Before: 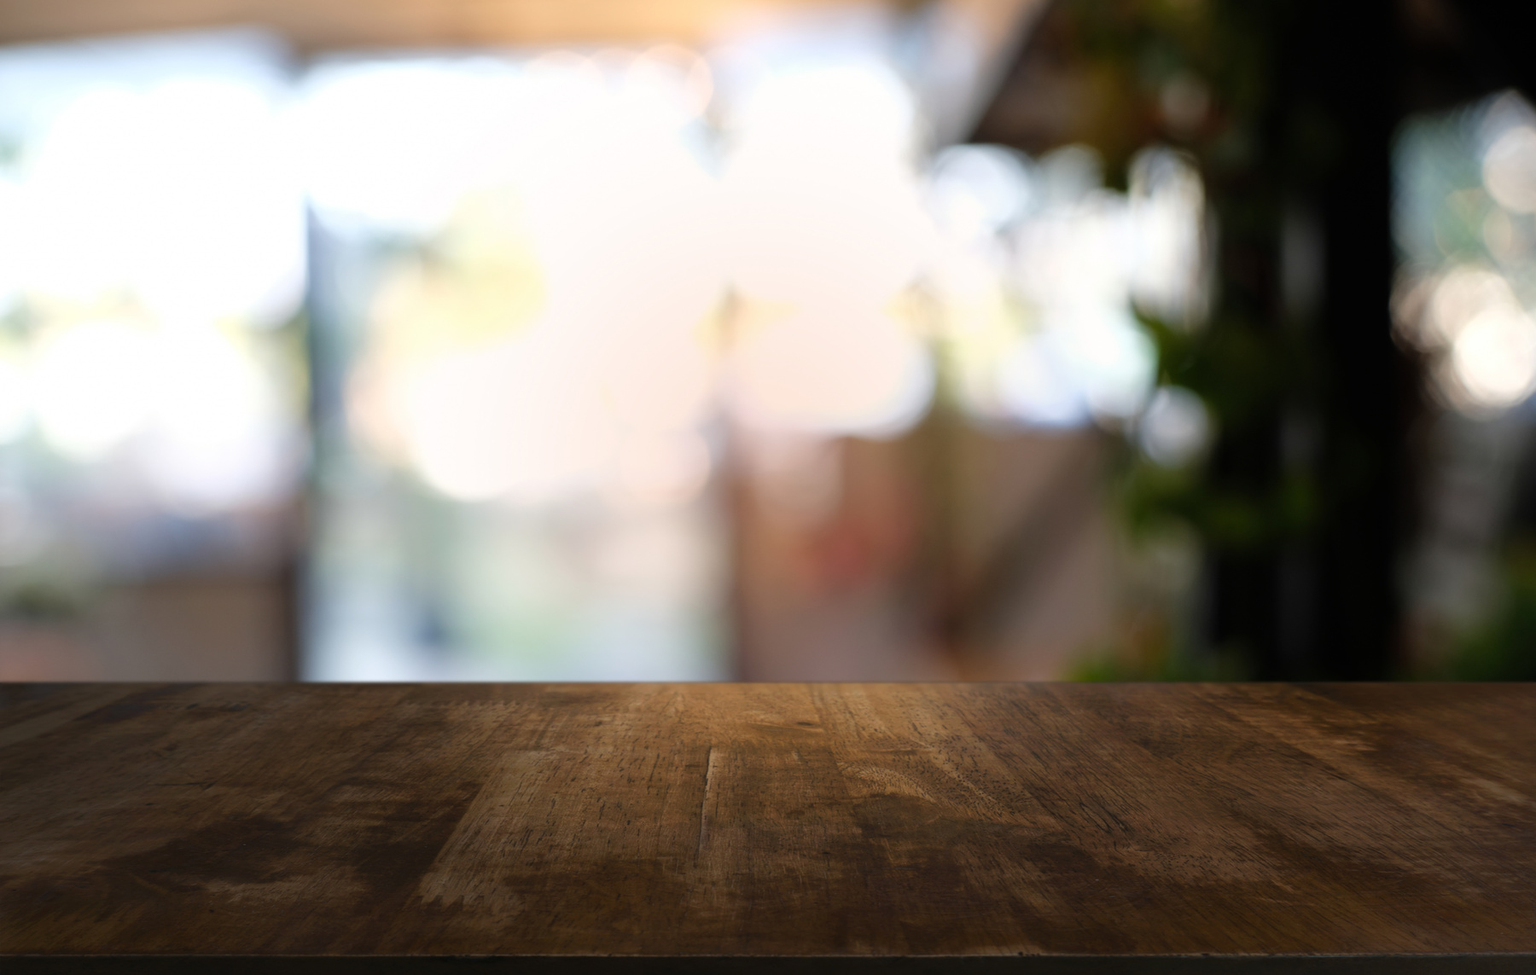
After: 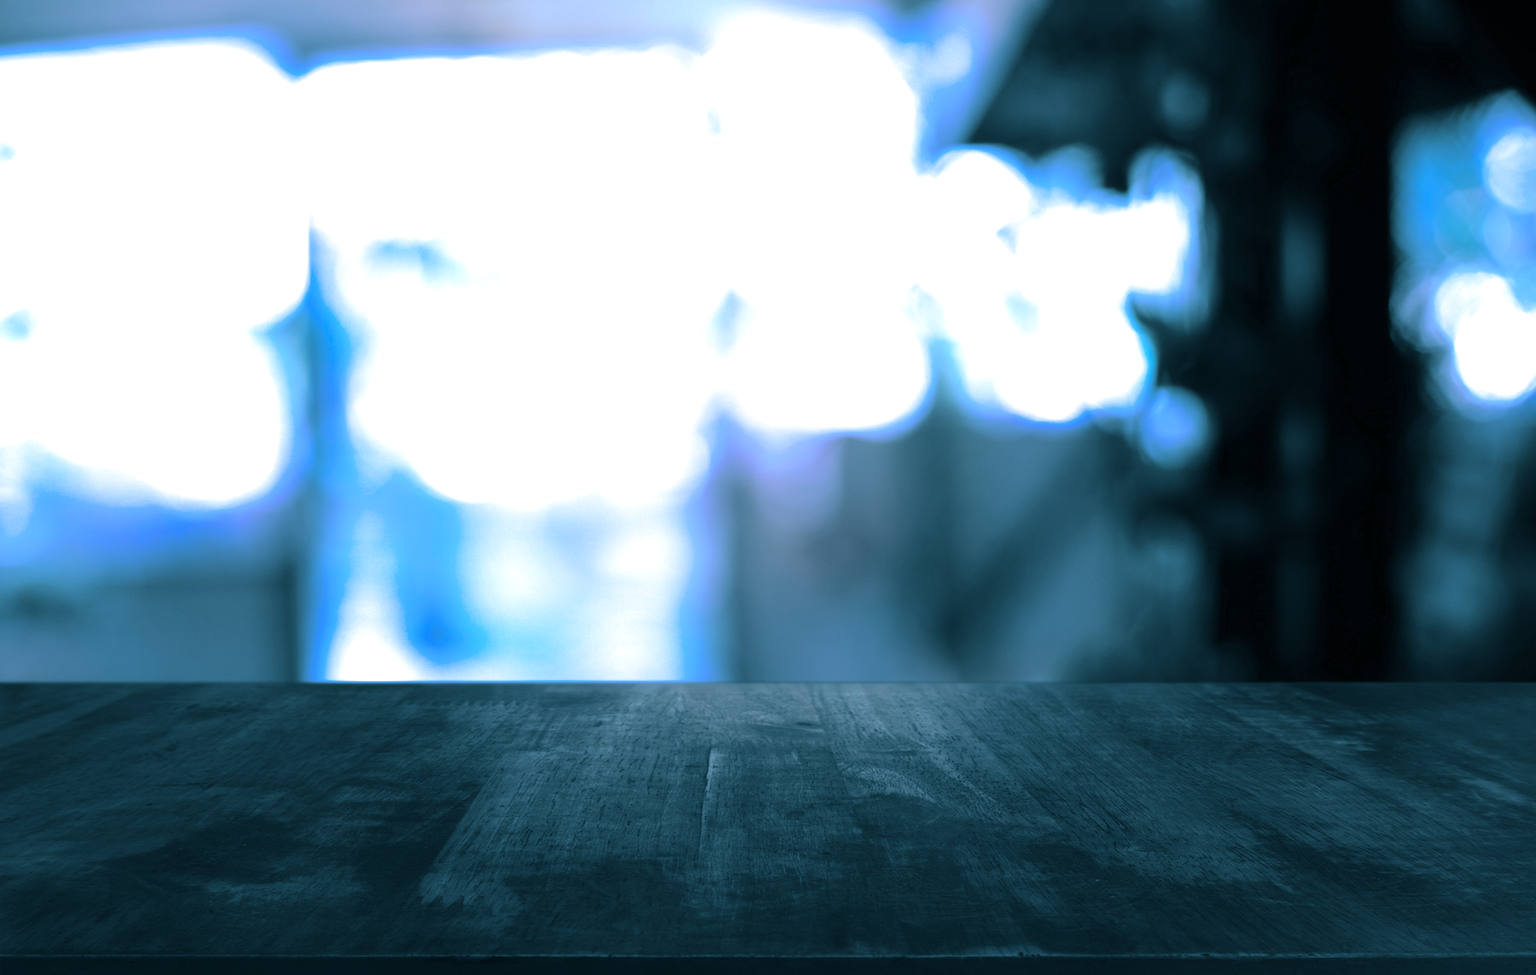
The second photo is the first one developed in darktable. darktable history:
split-toning: shadows › hue 212.4°, balance -70
color calibration: illuminant as shot in camera, x 0.462, y 0.419, temperature 2651.64 K
